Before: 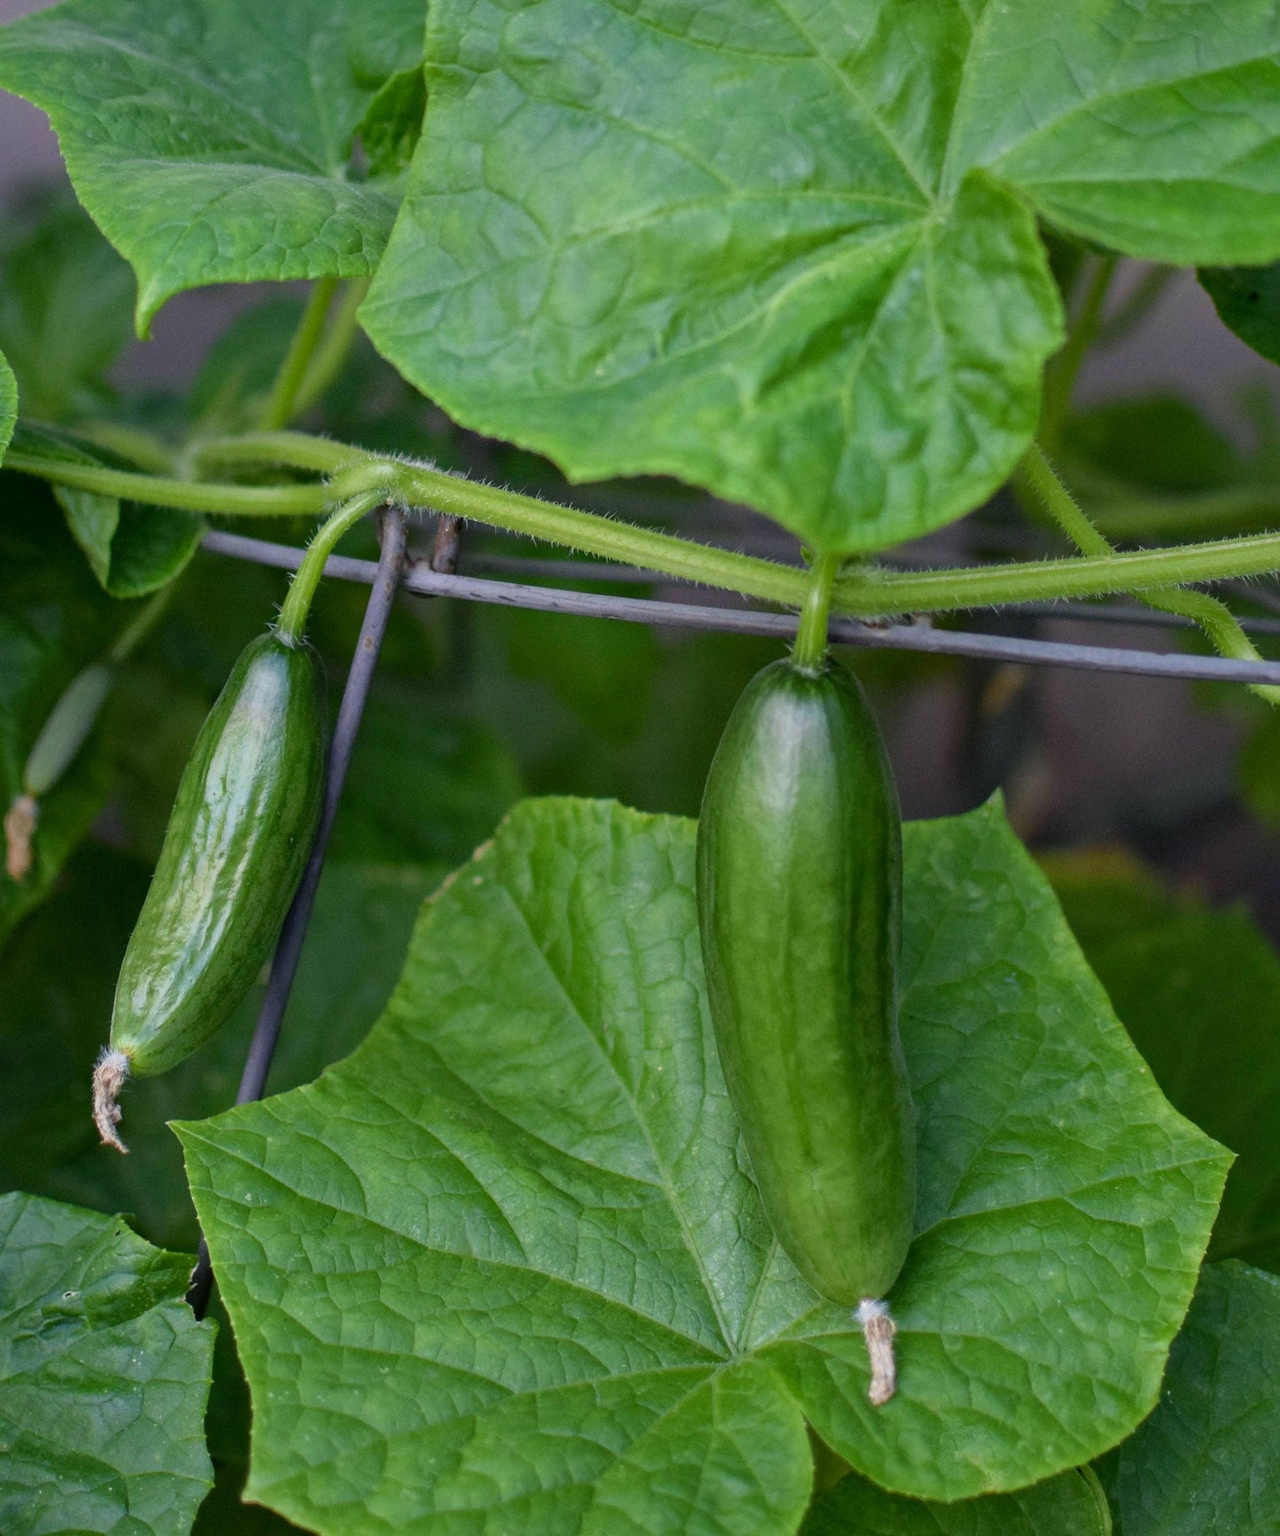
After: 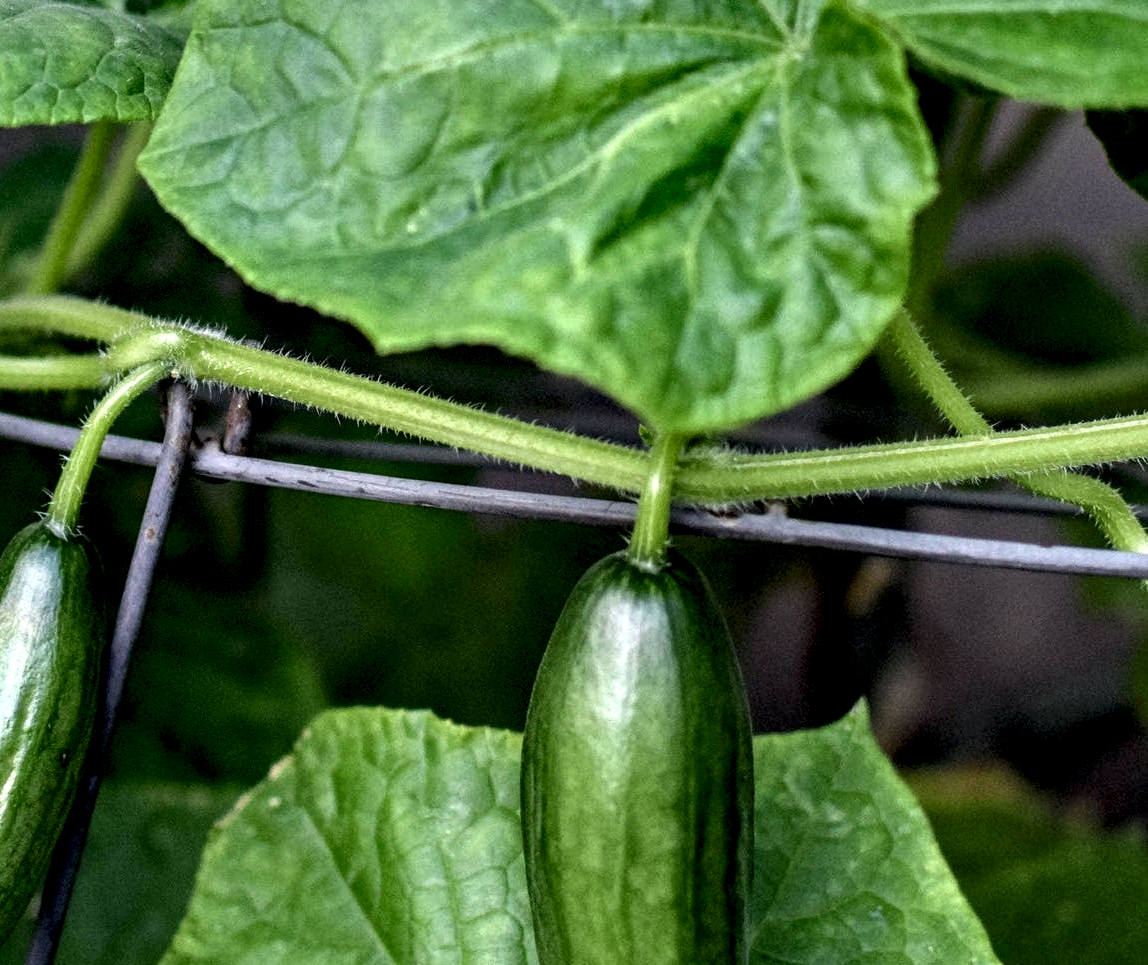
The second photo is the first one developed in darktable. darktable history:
crop: left 18.38%, top 11.092%, right 2.134%, bottom 33.217%
local contrast: shadows 185%, detail 225%
